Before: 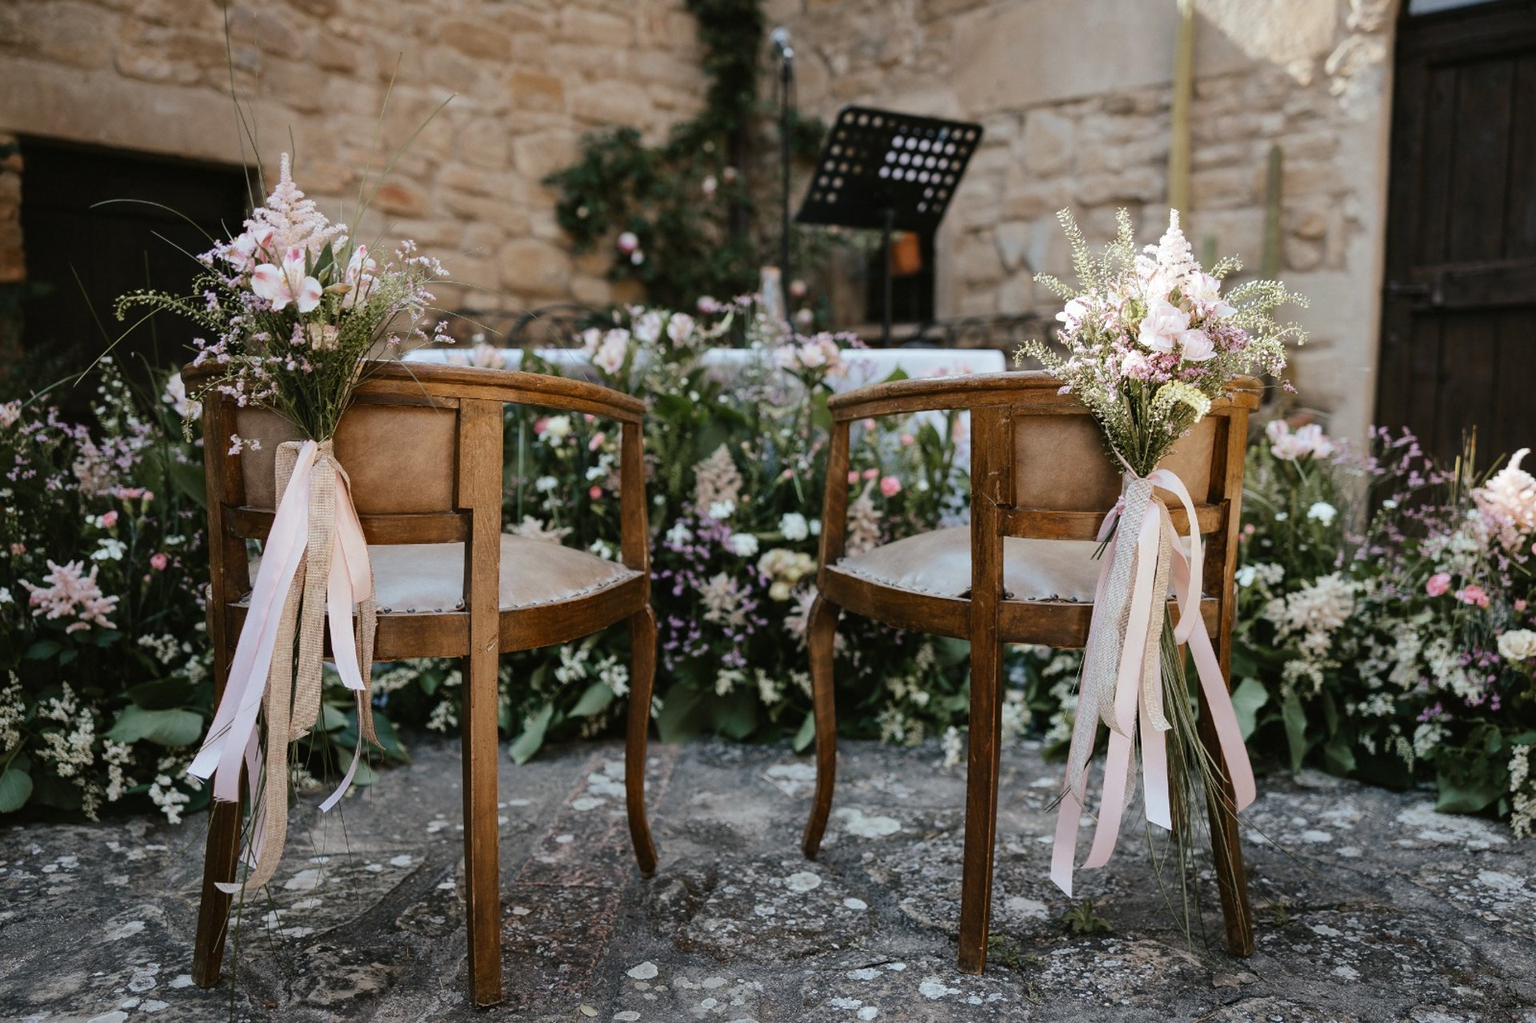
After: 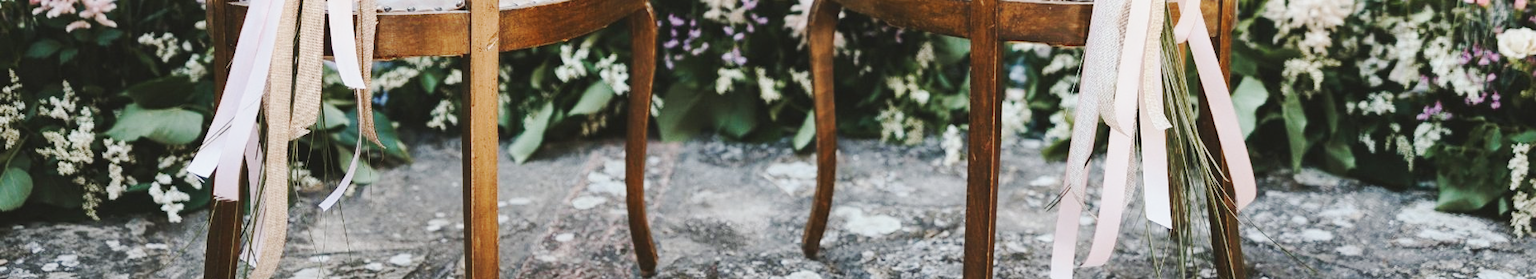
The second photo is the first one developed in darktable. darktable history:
base curve: curves: ch0 [(0, 0.007) (0.028, 0.063) (0.121, 0.311) (0.46, 0.743) (0.859, 0.957) (1, 1)], preserve colors none
crop and rotate: top 58.826%, bottom 13.817%
